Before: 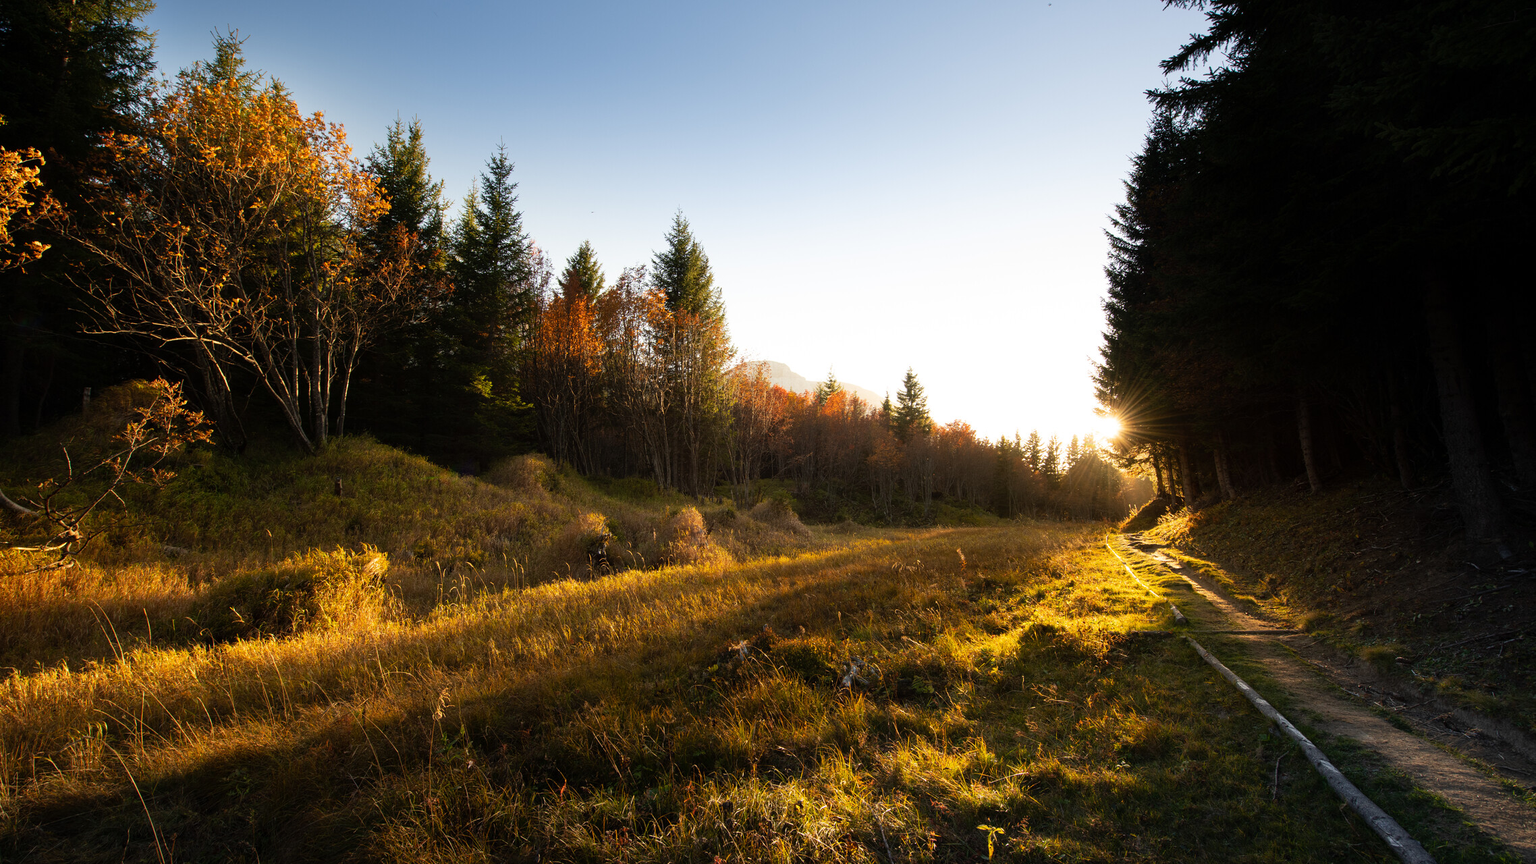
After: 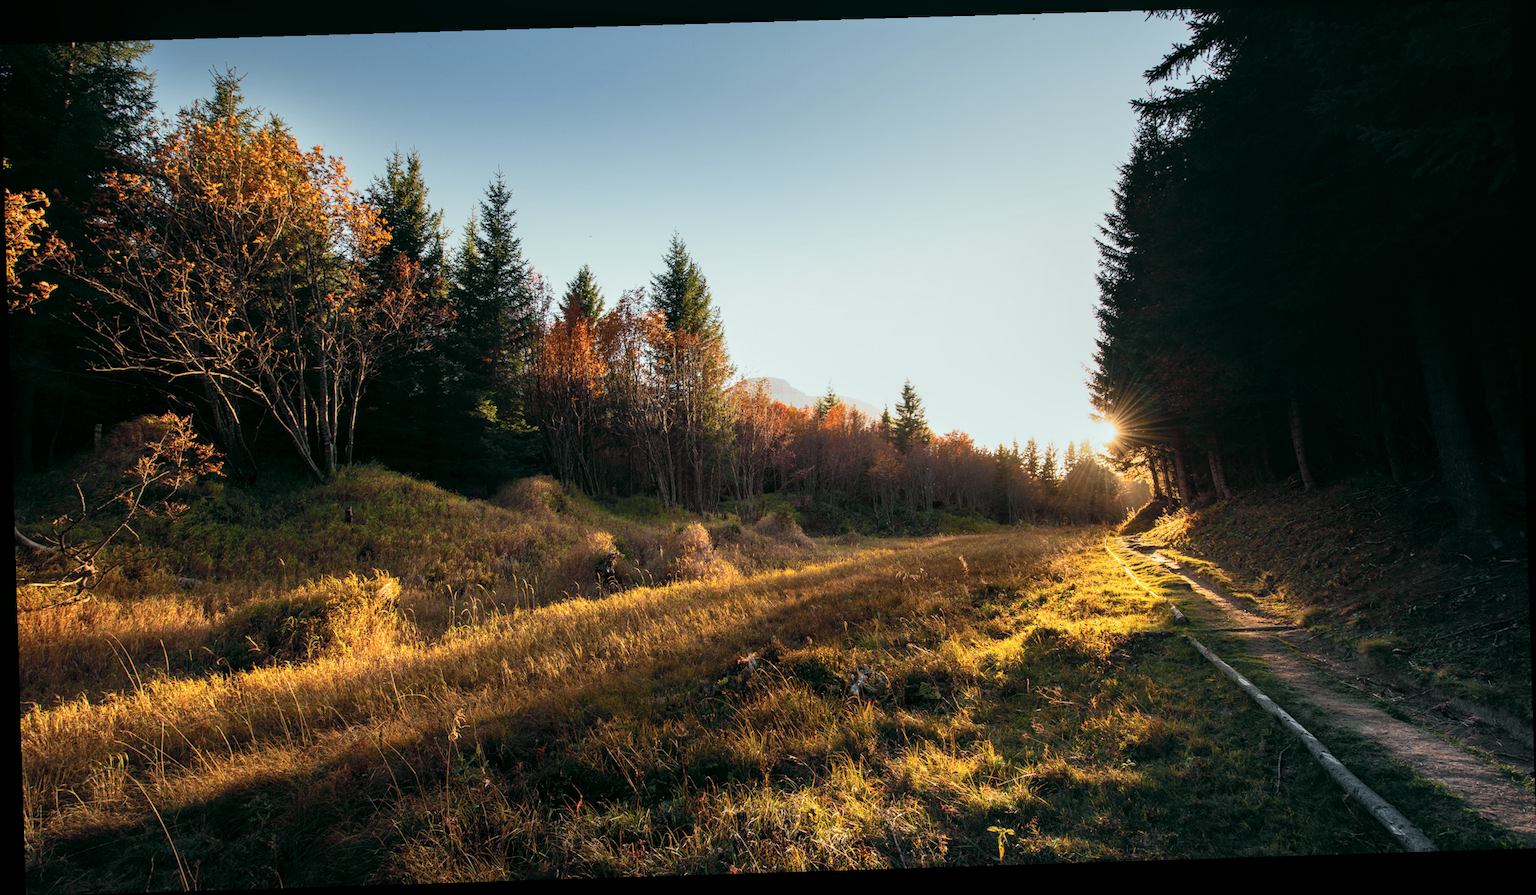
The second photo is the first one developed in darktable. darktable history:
rotate and perspective: rotation -1.77°, lens shift (horizontal) 0.004, automatic cropping off
local contrast: on, module defaults
tone curve: curves: ch0 [(0, 0) (0.822, 0.825) (0.994, 0.955)]; ch1 [(0, 0) (0.226, 0.261) (0.383, 0.397) (0.46, 0.46) (0.498, 0.479) (0.524, 0.523) (0.578, 0.575) (1, 1)]; ch2 [(0, 0) (0.438, 0.456) (0.5, 0.498) (0.547, 0.515) (0.597, 0.58) (0.629, 0.603) (1, 1)], color space Lab, independent channels, preserve colors none
